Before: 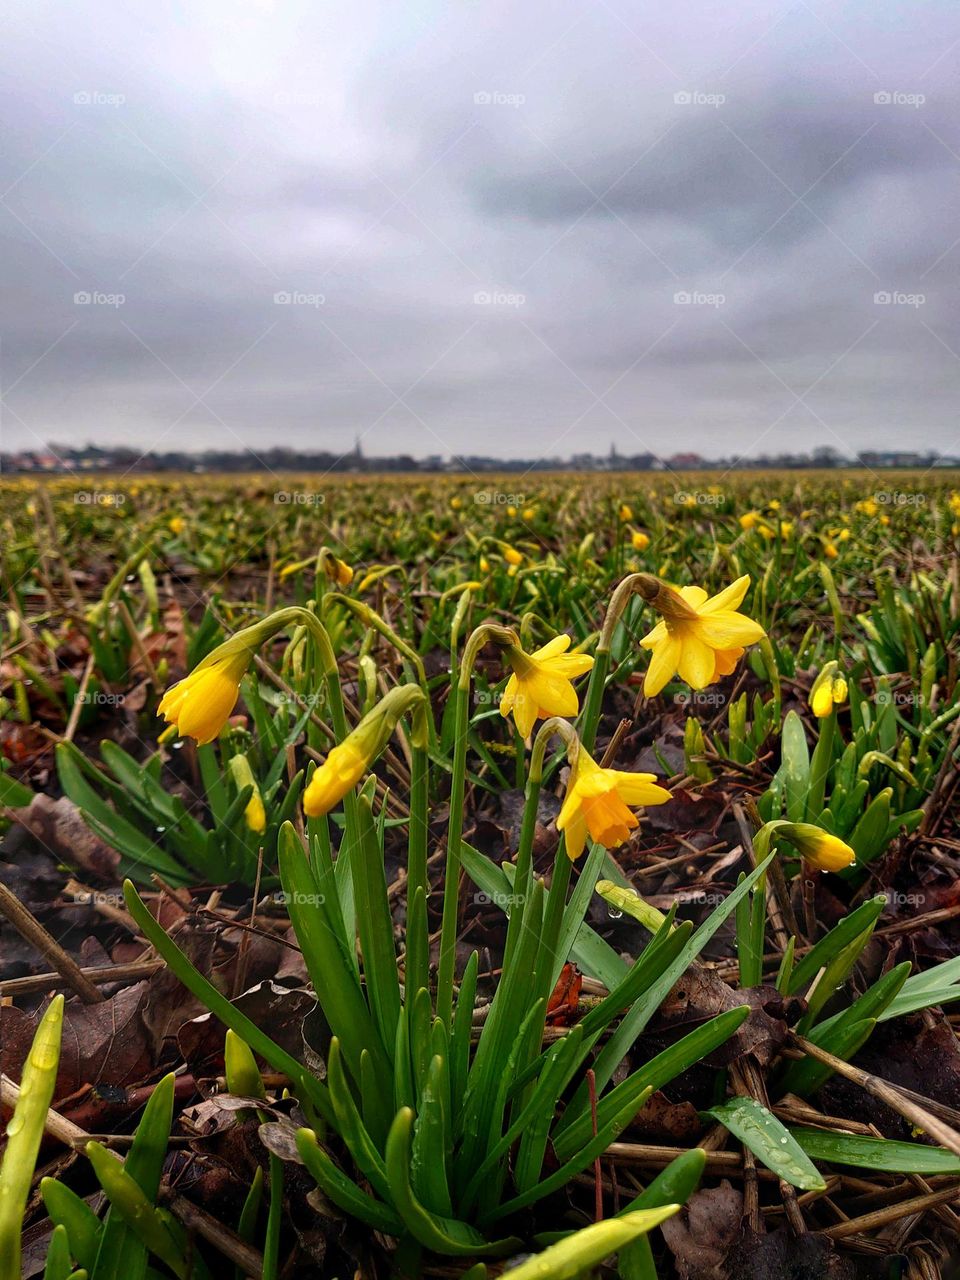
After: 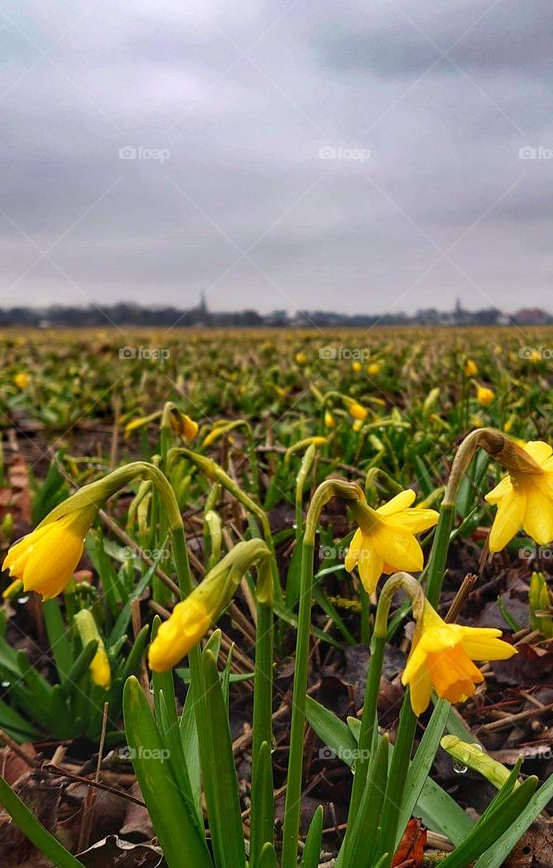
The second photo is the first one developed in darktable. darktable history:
crop: left 16.231%, top 11.389%, right 26.162%, bottom 20.738%
